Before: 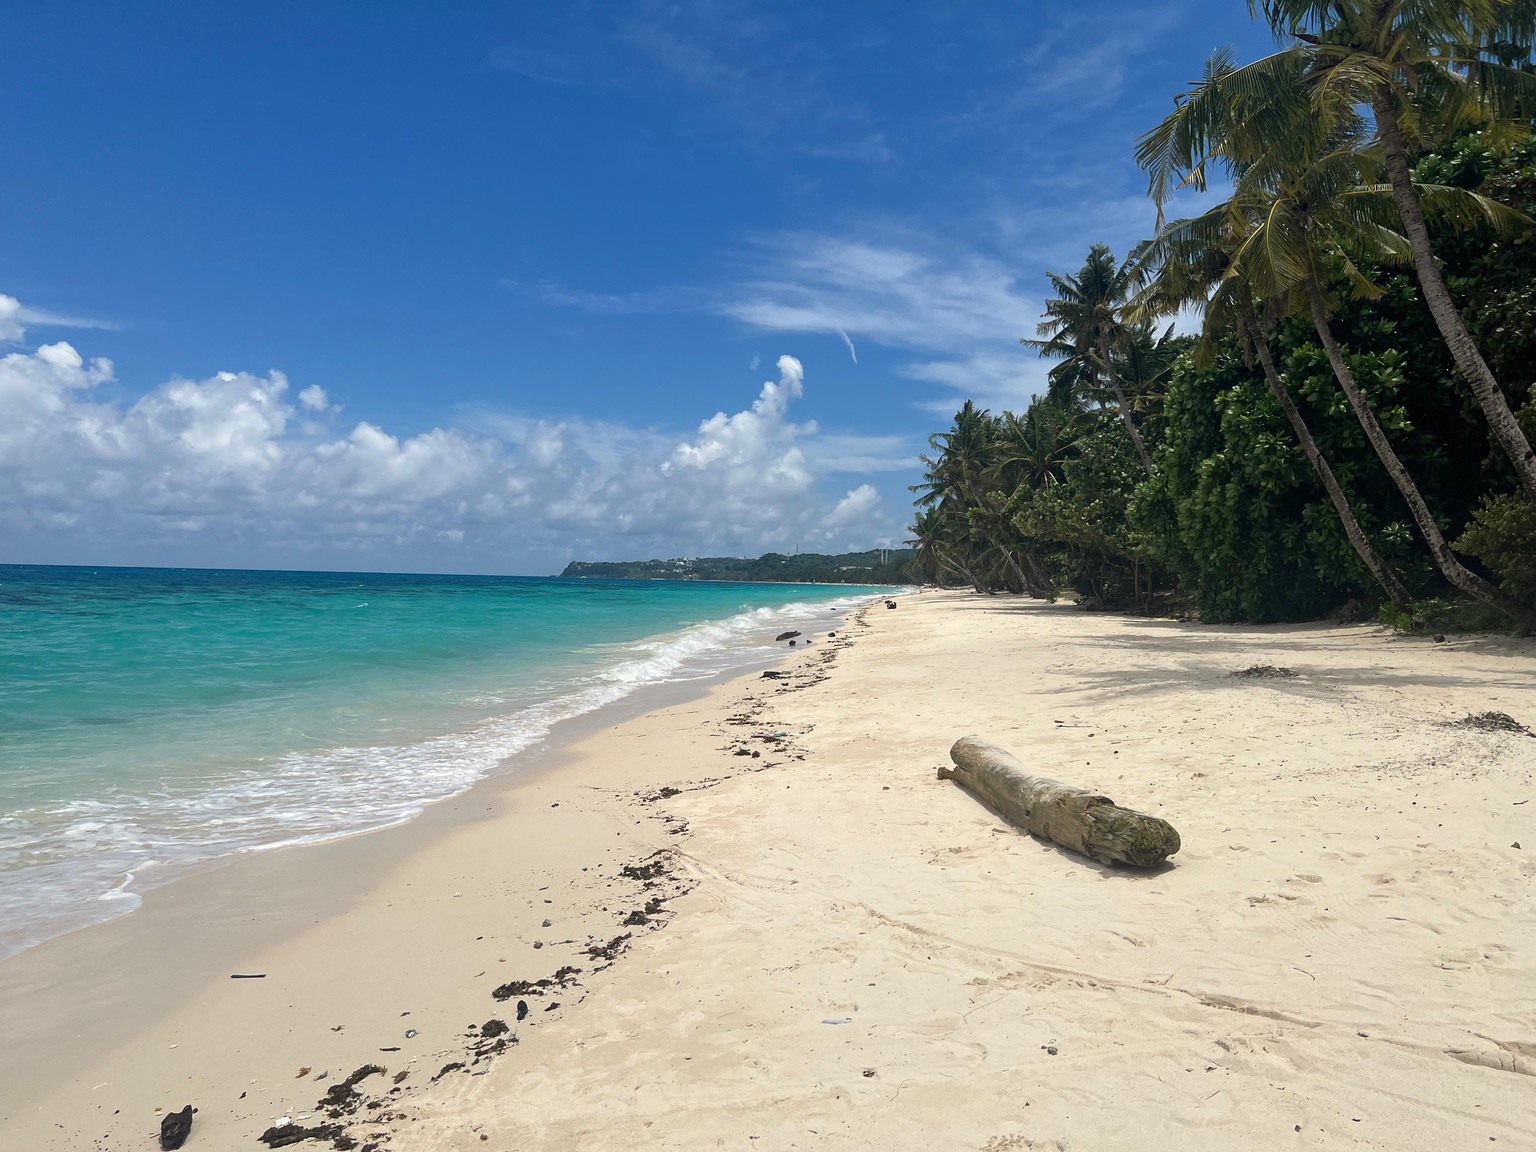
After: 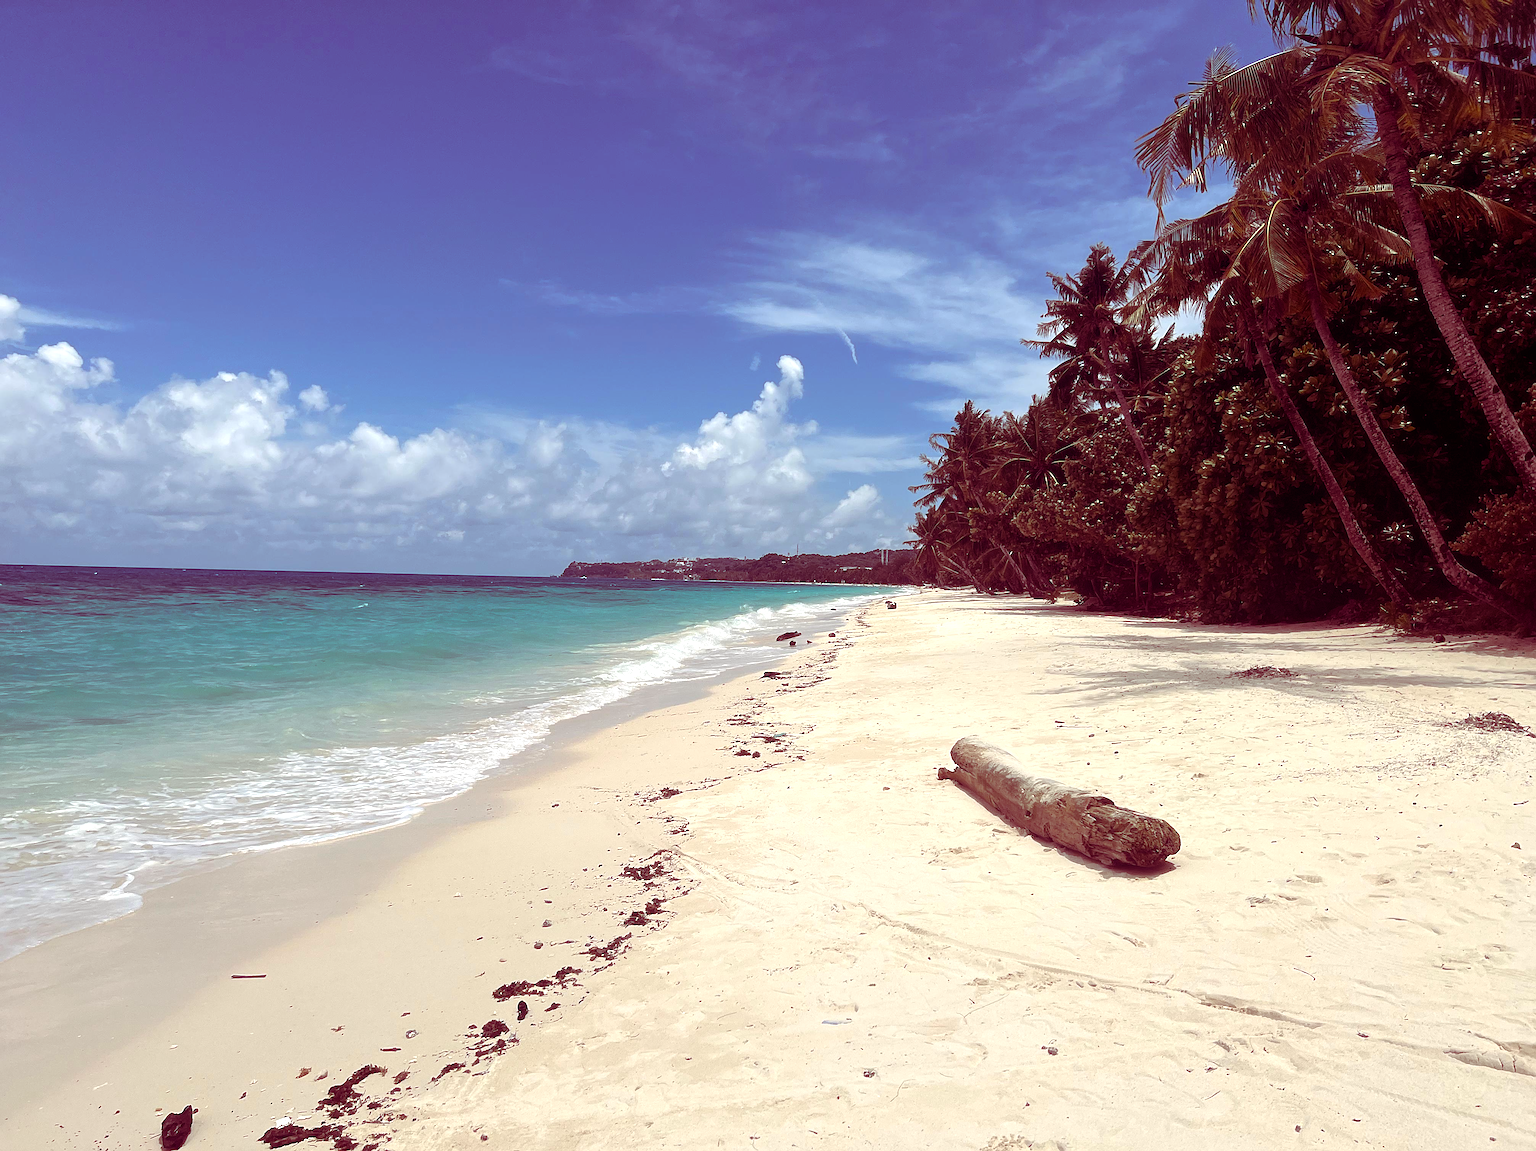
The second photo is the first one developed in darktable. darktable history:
crop: bottom 0.06%
haze removal: strength -0.111, compatibility mode true, adaptive false
sharpen: on, module defaults
tone equalizer: -8 EV -0.443 EV, -7 EV -0.363 EV, -6 EV -0.328 EV, -5 EV -0.187 EV, -3 EV 0.231 EV, -2 EV 0.314 EV, -1 EV 0.382 EV, +0 EV 0.441 EV, edges refinement/feathering 500, mask exposure compensation -1.57 EV, preserve details guided filter
color balance rgb: shadows lift › luminance -19.087%, shadows lift › chroma 35.392%, perceptual saturation grading › global saturation 0.265%
